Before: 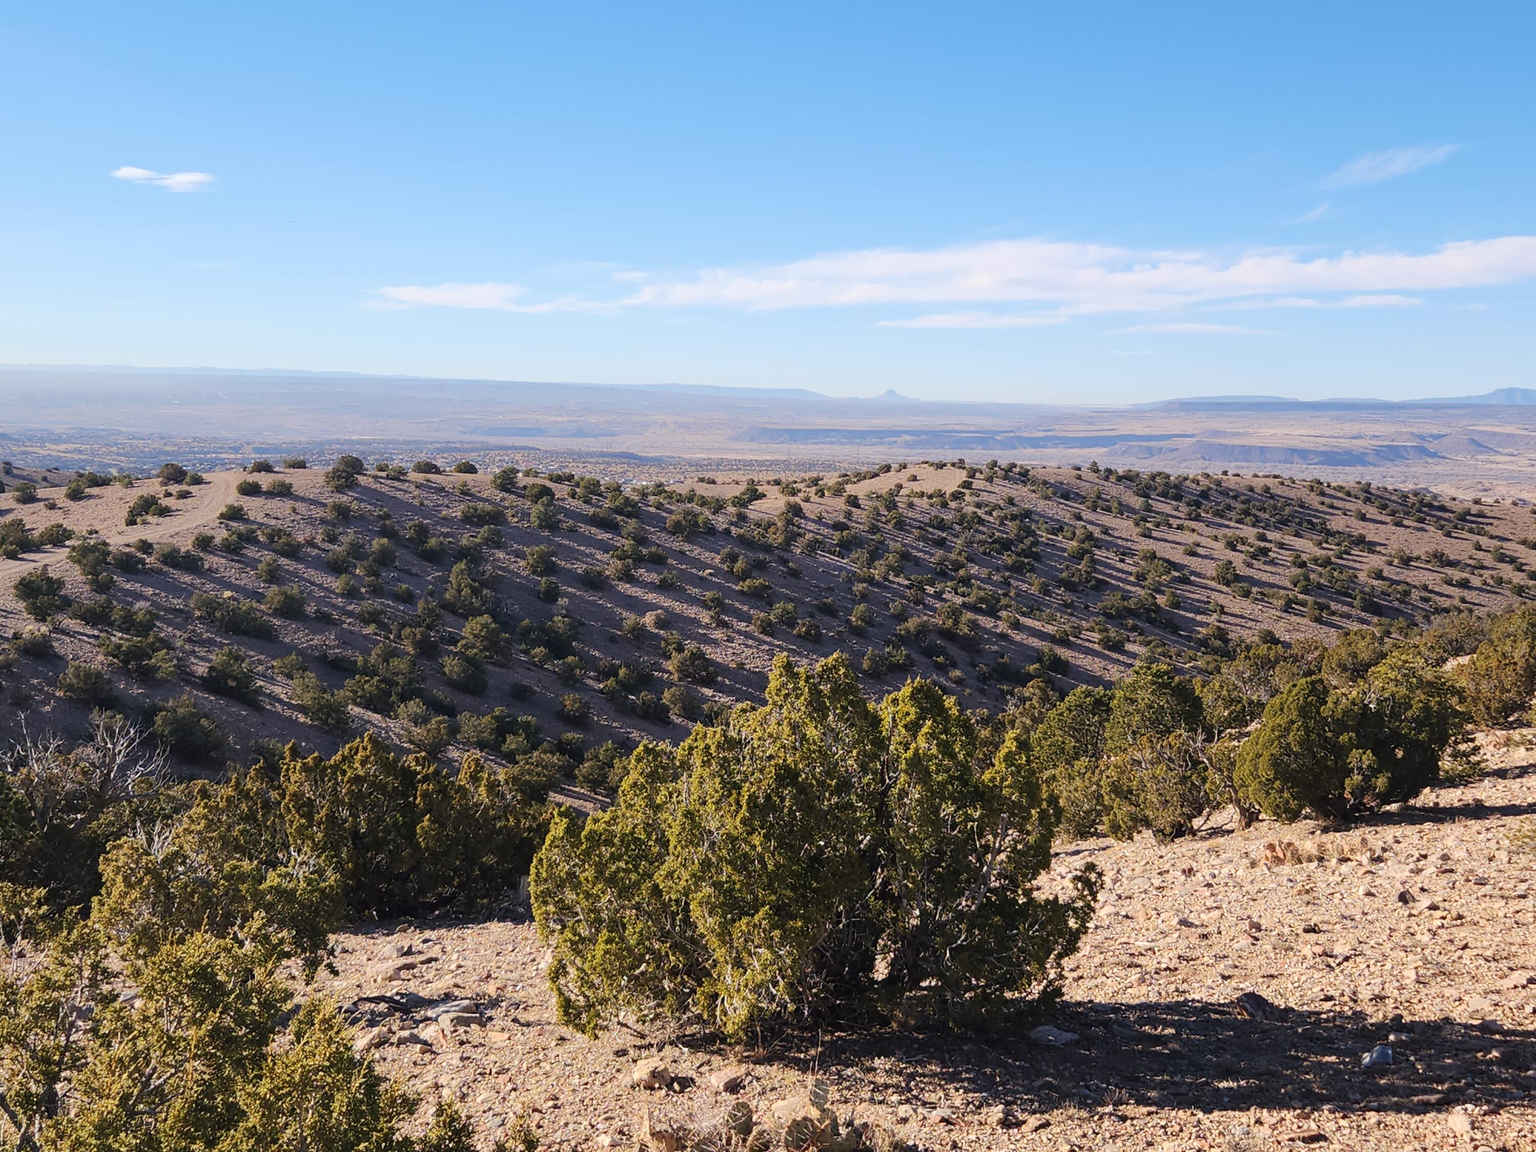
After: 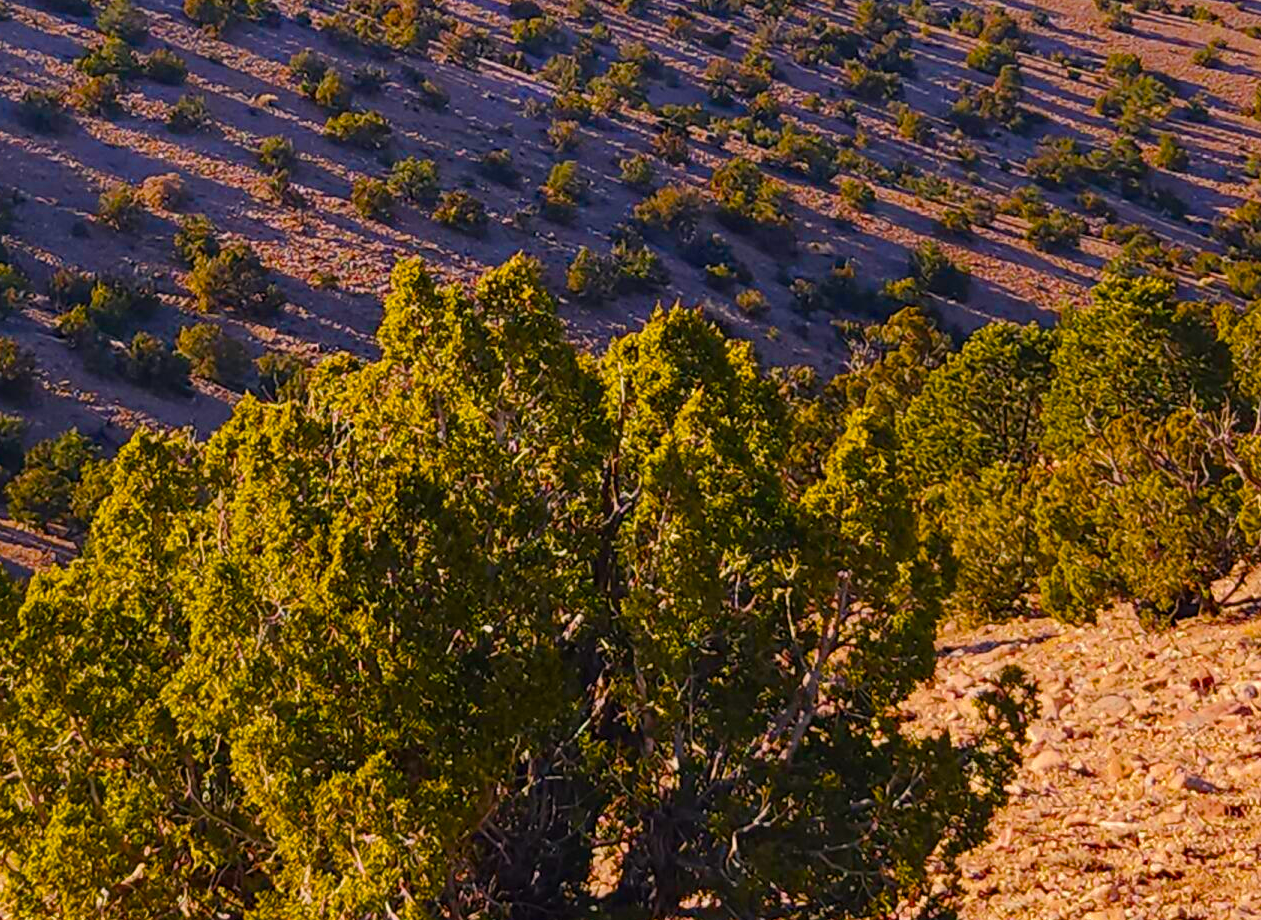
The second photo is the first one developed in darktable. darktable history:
crop: left 37.264%, top 45.283%, right 20.702%, bottom 13.809%
color balance rgb: highlights gain › chroma 1.561%, highlights gain › hue 57.27°, linear chroma grading › global chroma 9.732%, perceptual saturation grading › global saturation 39.807%, perceptual saturation grading › highlights -25.269%, perceptual saturation grading › mid-tones 34.618%, perceptual saturation grading › shadows 34.524%, global vibrance 41.755%
color zones: curves: ch0 [(0, 0.5) (0.125, 0.4) (0.25, 0.5) (0.375, 0.4) (0.5, 0.4) (0.625, 0.6) (0.75, 0.6) (0.875, 0.5)]; ch1 [(0, 0.4) (0.125, 0.5) (0.25, 0.4) (0.375, 0.4) (0.5, 0.4) (0.625, 0.4) (0.75, 0.5) (0.875, 0.4)]; ch2 [(0, 0.6) (0.125, 0.5) (0.25, 0.5) (0.375, 0.6) (0.5, 0.6) (0.625, 0.5) (0.75, 0.5) (0.875, 0.5)]
color correction: highlights a* 3.42, highlights b* 1.82, saturation 1.2
